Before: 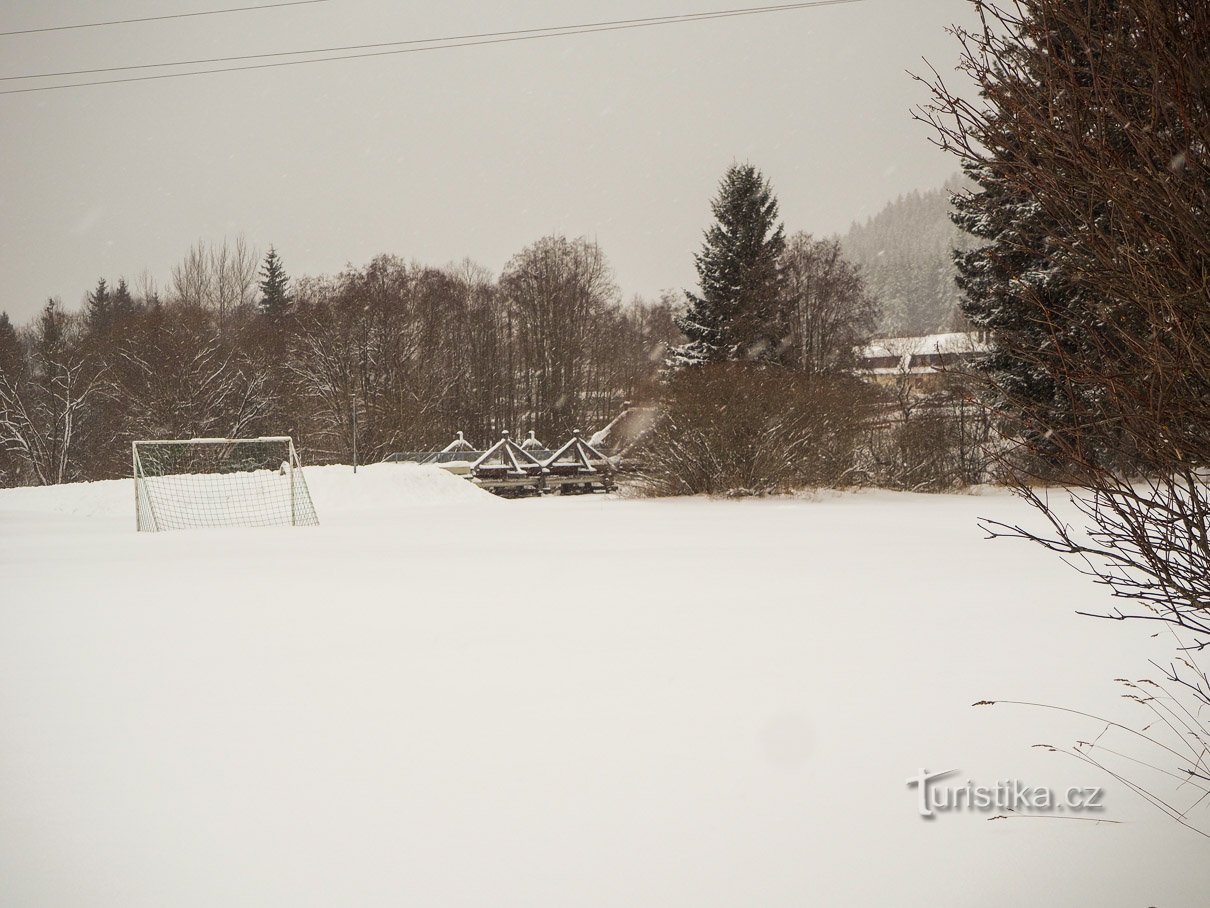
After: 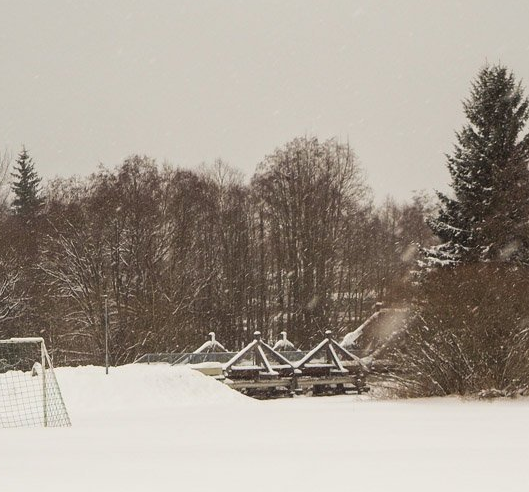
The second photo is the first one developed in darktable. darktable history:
crop: left 20.554%, top 10.916%, right 35.673%, bottom 34.812%
base curve: curves: ch0 [(0, 0) (0.297, 0.298) (1, 1)], preserve colors none
